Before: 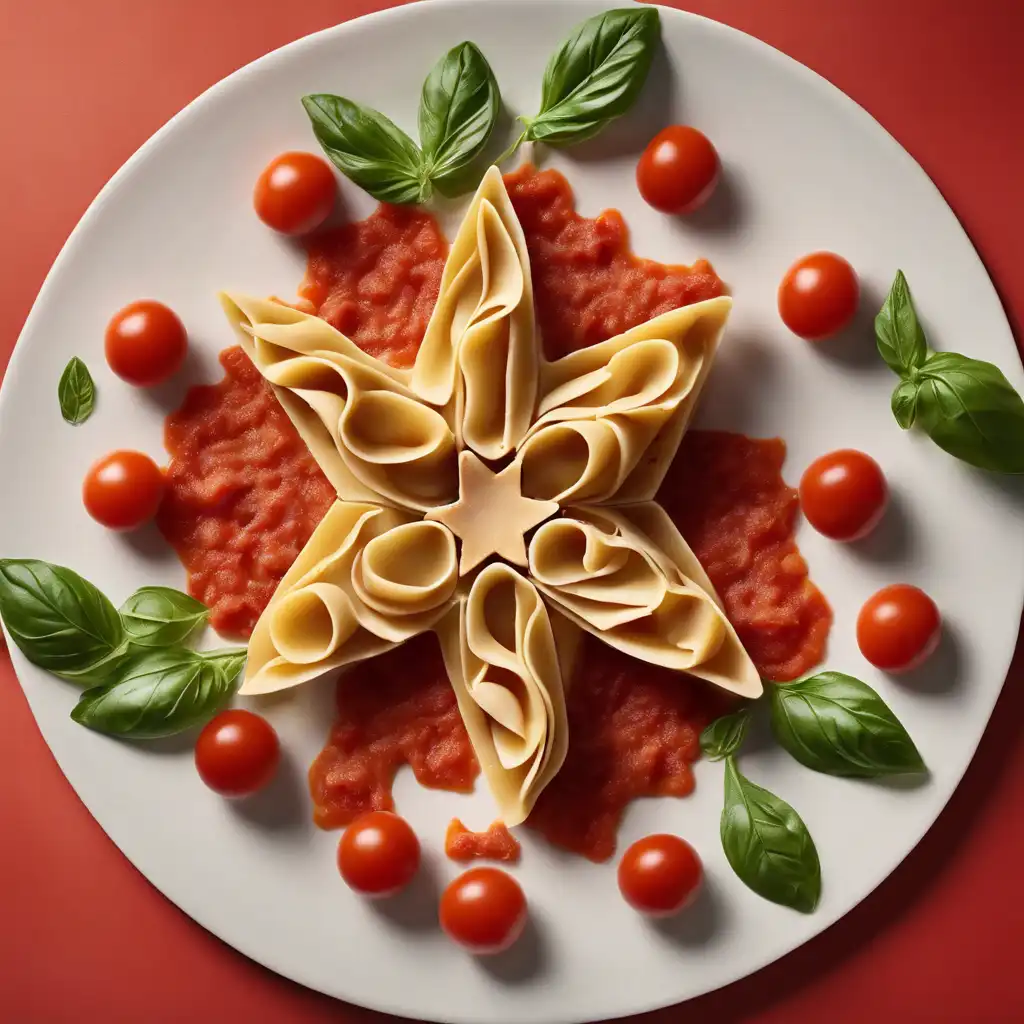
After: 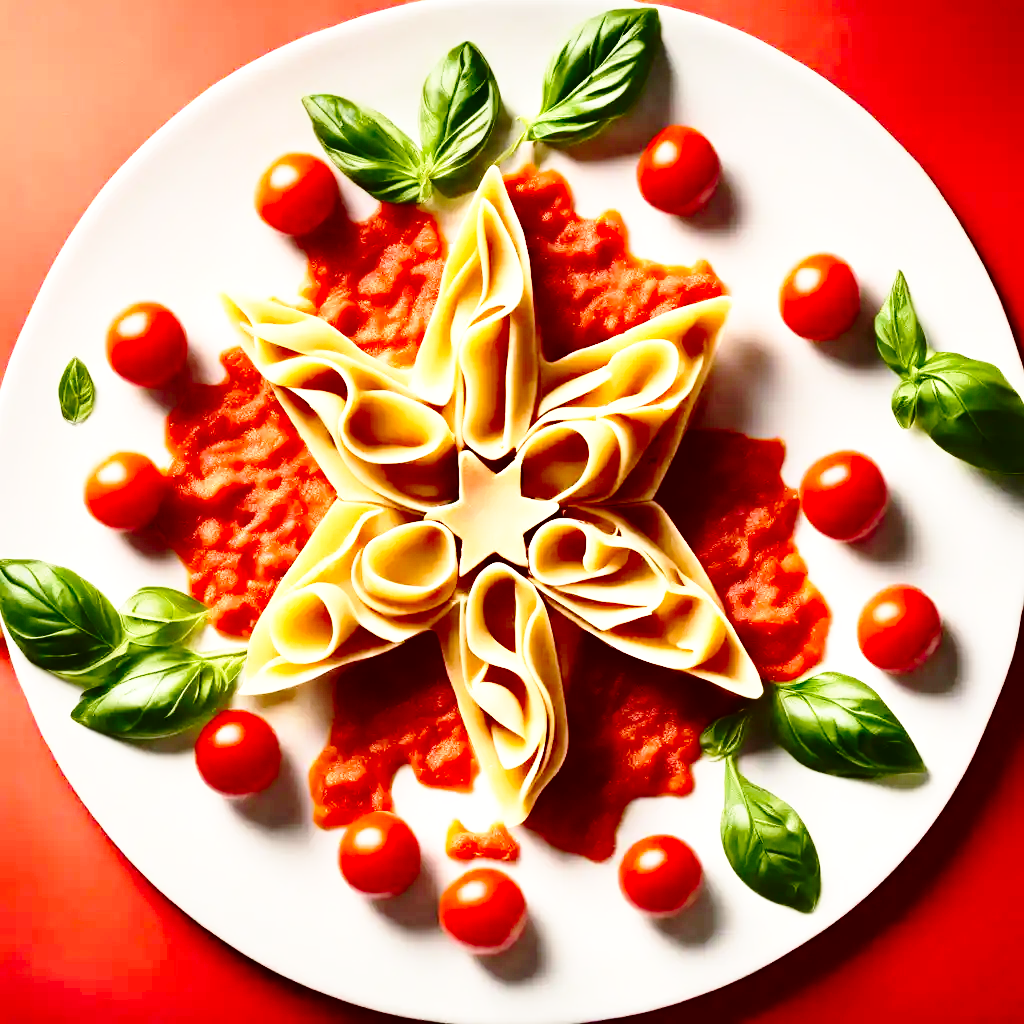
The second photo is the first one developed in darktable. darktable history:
exposure: black level correction 0, exposure 0.498 EV, compensate exposure bias true, compensate highlight preservation false
base curve: curves: ch0 [(0, 0) (0.036, 0.037) (0.121, 0.228) (0.46, 0.76) (0.859, 0.983) (1, 1)], preserve colors none
contrast brightness saturation: contrast 0.214, brightness -0.109, saturation 0.212
